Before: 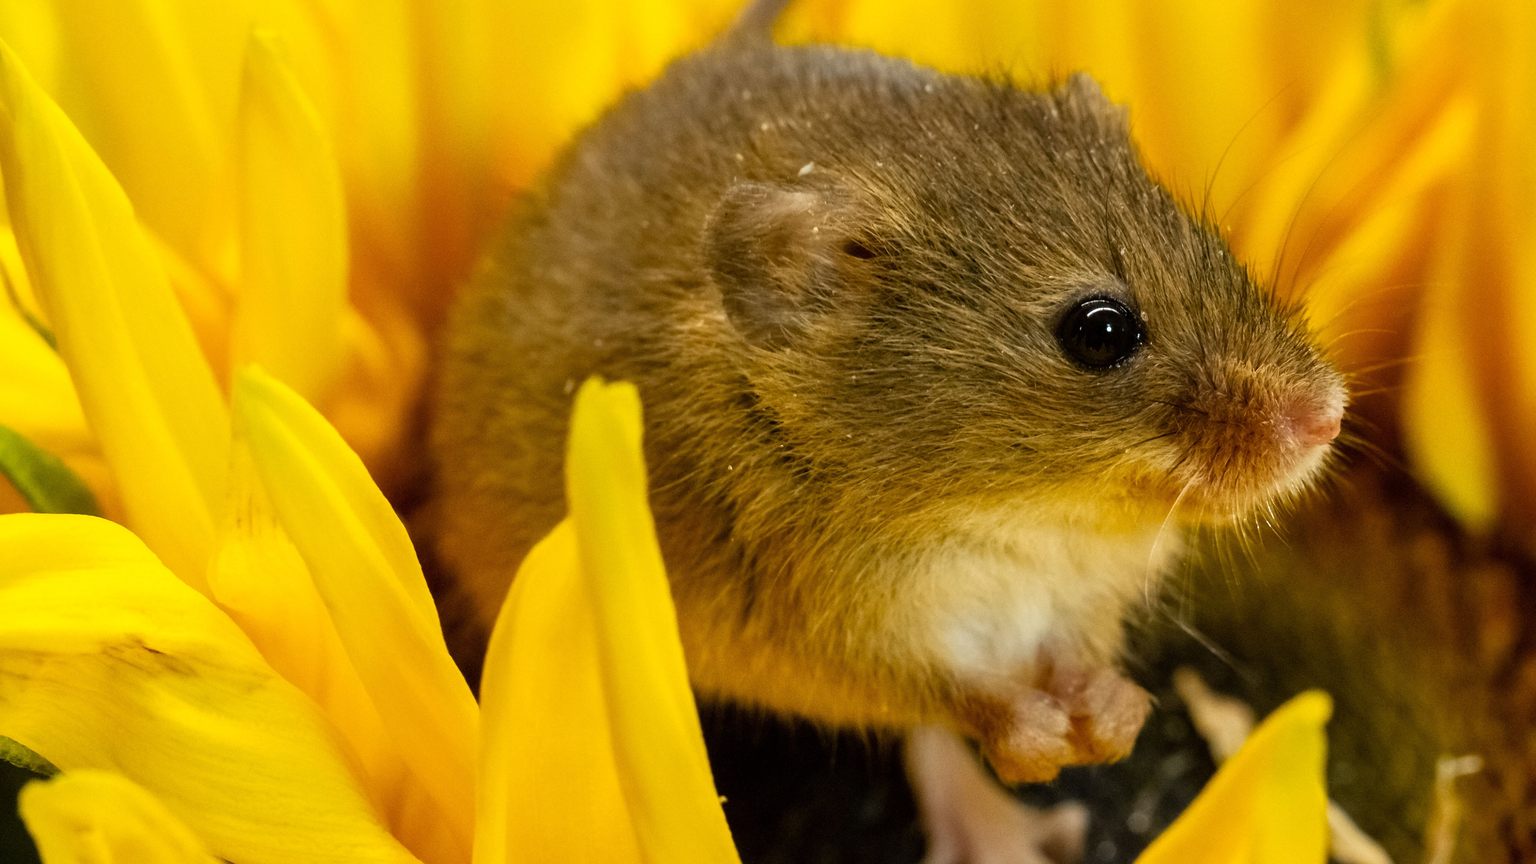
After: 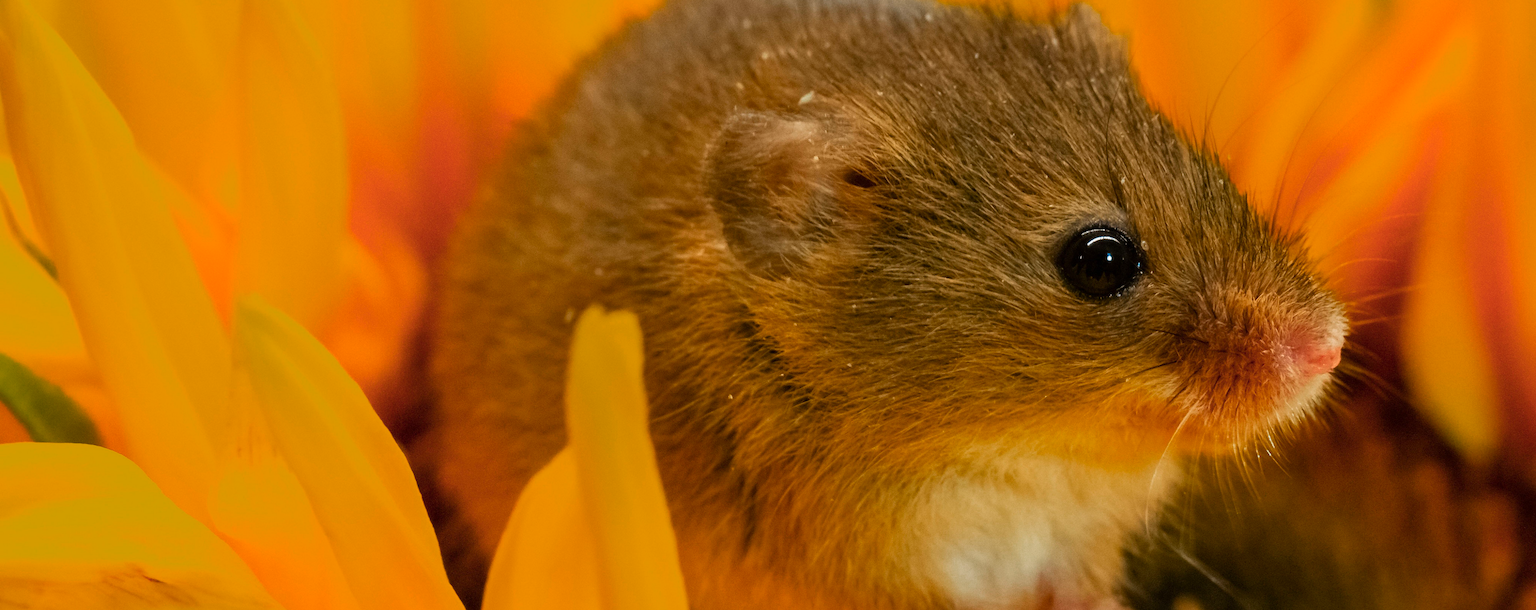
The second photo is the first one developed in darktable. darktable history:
crop and rotate: top 8.293%, bottom 20.996%
color zones: curves: ch0 [(0, 0.553) (0.123, 0.58) (0.23, 0.419) (0.468, 0.155) (0.605, 0.132) (0.723, 0.063) (0.833, 0.172) (0.921, 0.468)]; ch1 [(0.025, 0.645) (0.229, 0.584) (0.326, 0.551) (0.537, 0.446) (0.599, 0.911) (0.708, 1) (0.805, 0.944)]; ch2 [(0.086, 0.468) (0.254, 0.464) (0.638, 0.564) (0.702, 0.592) (0.768, 0.564)]
